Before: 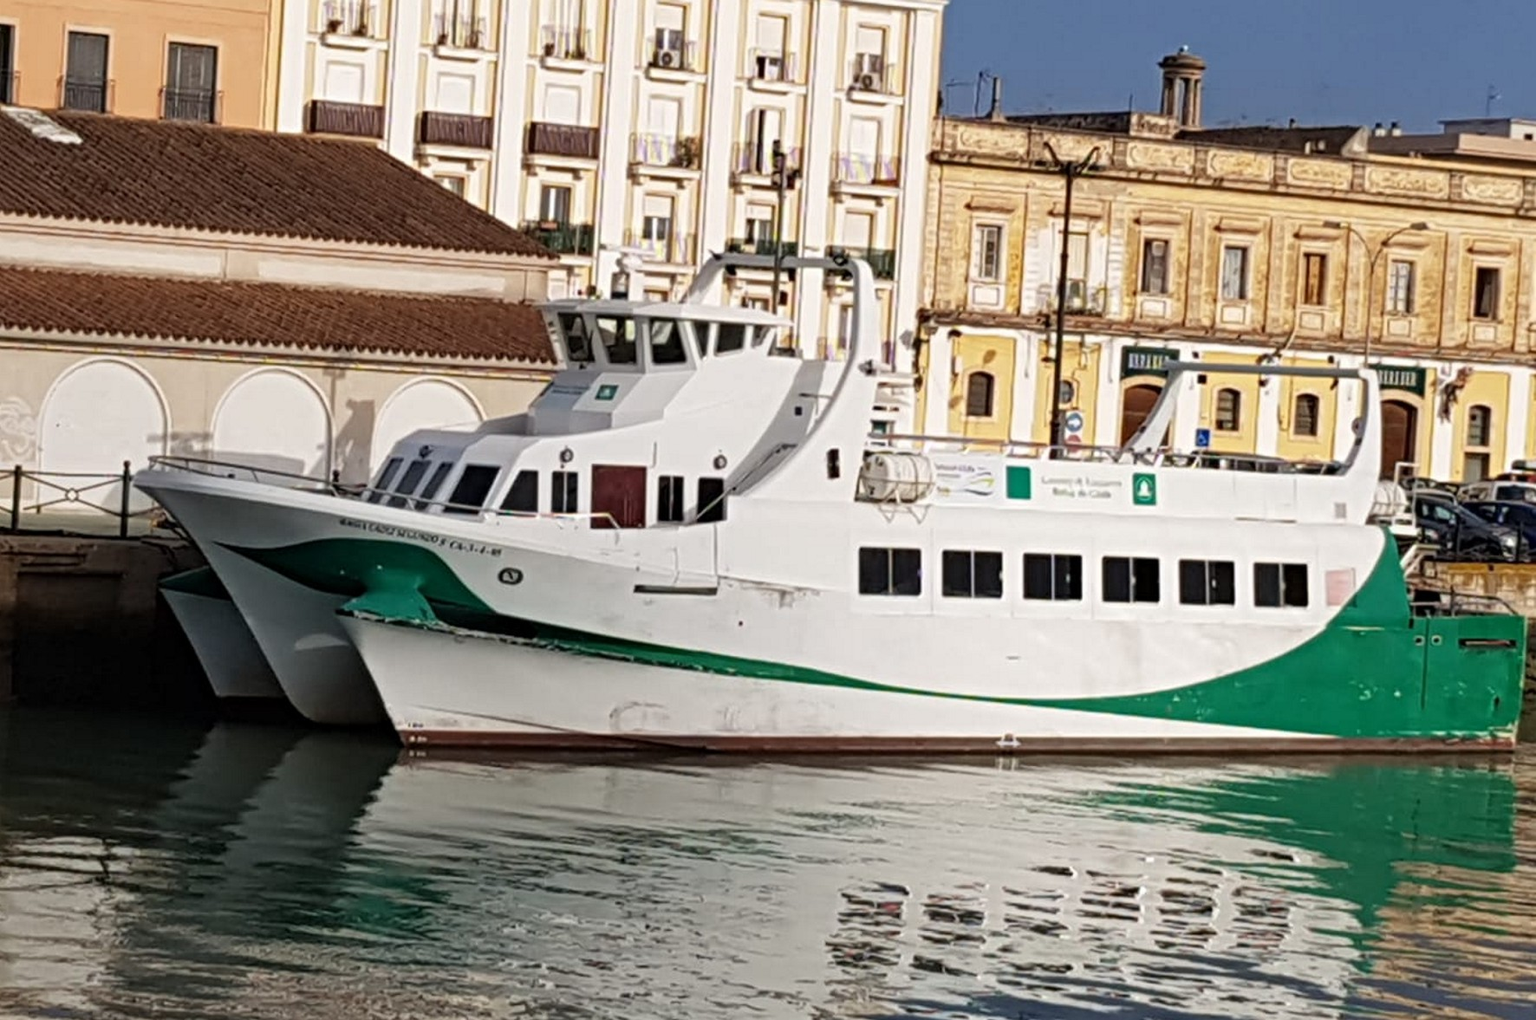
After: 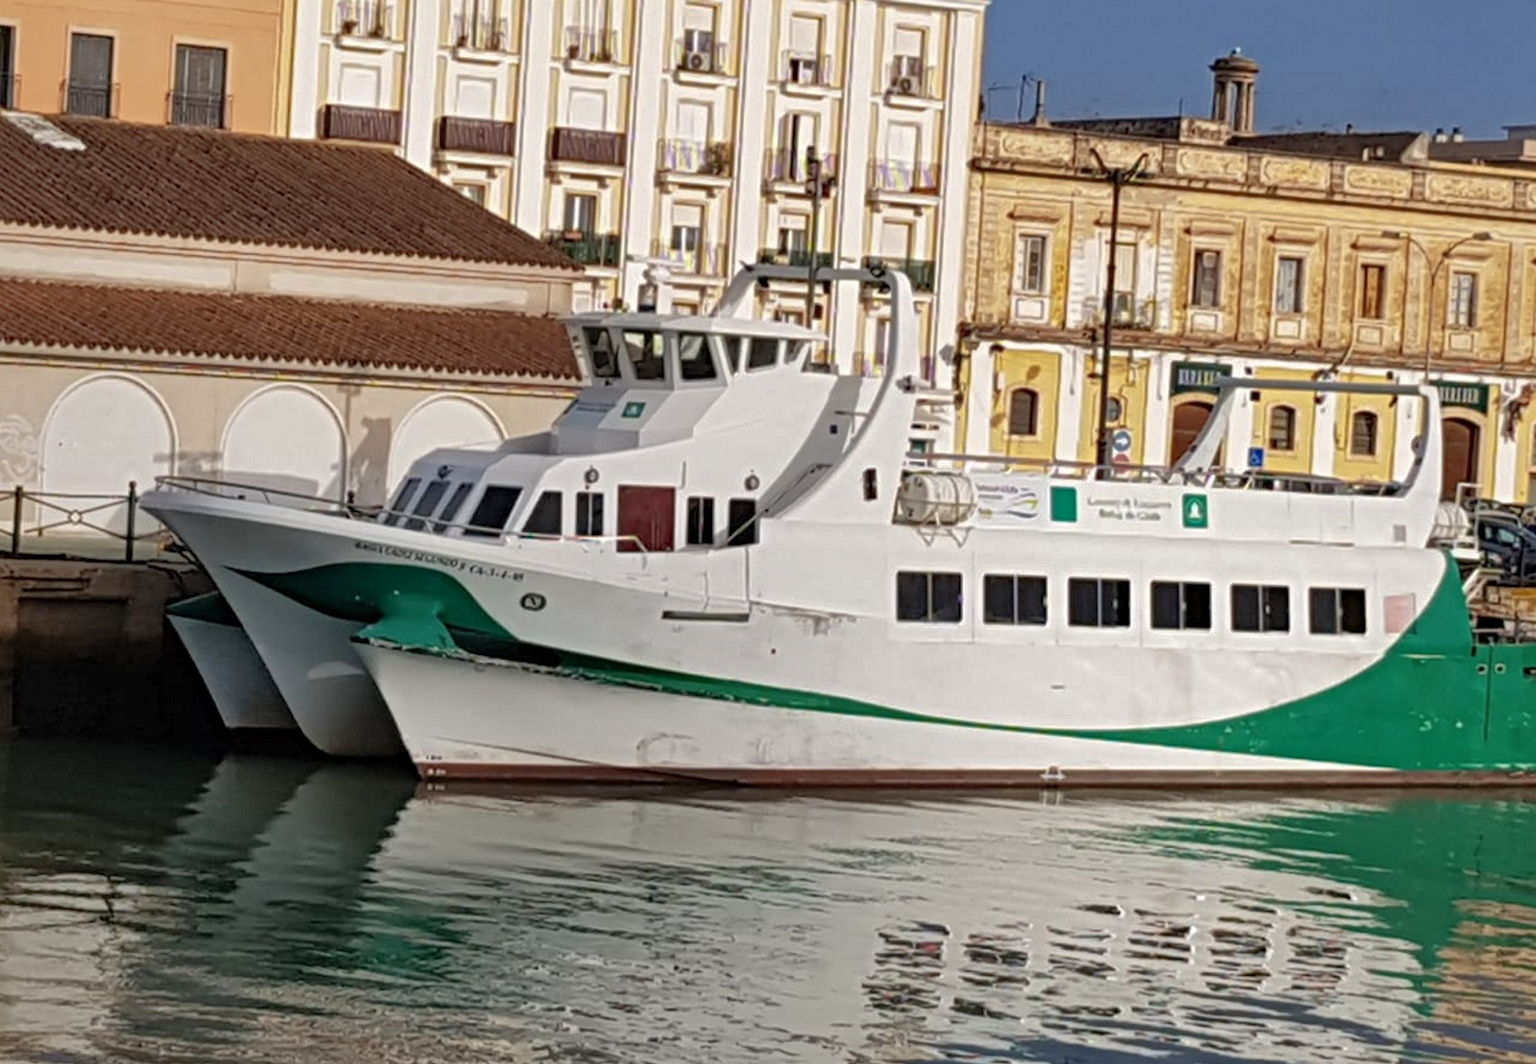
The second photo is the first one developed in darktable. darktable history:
crop: right 4.214%, bottom 0.035%
shadows and highlights: on, module defaults
